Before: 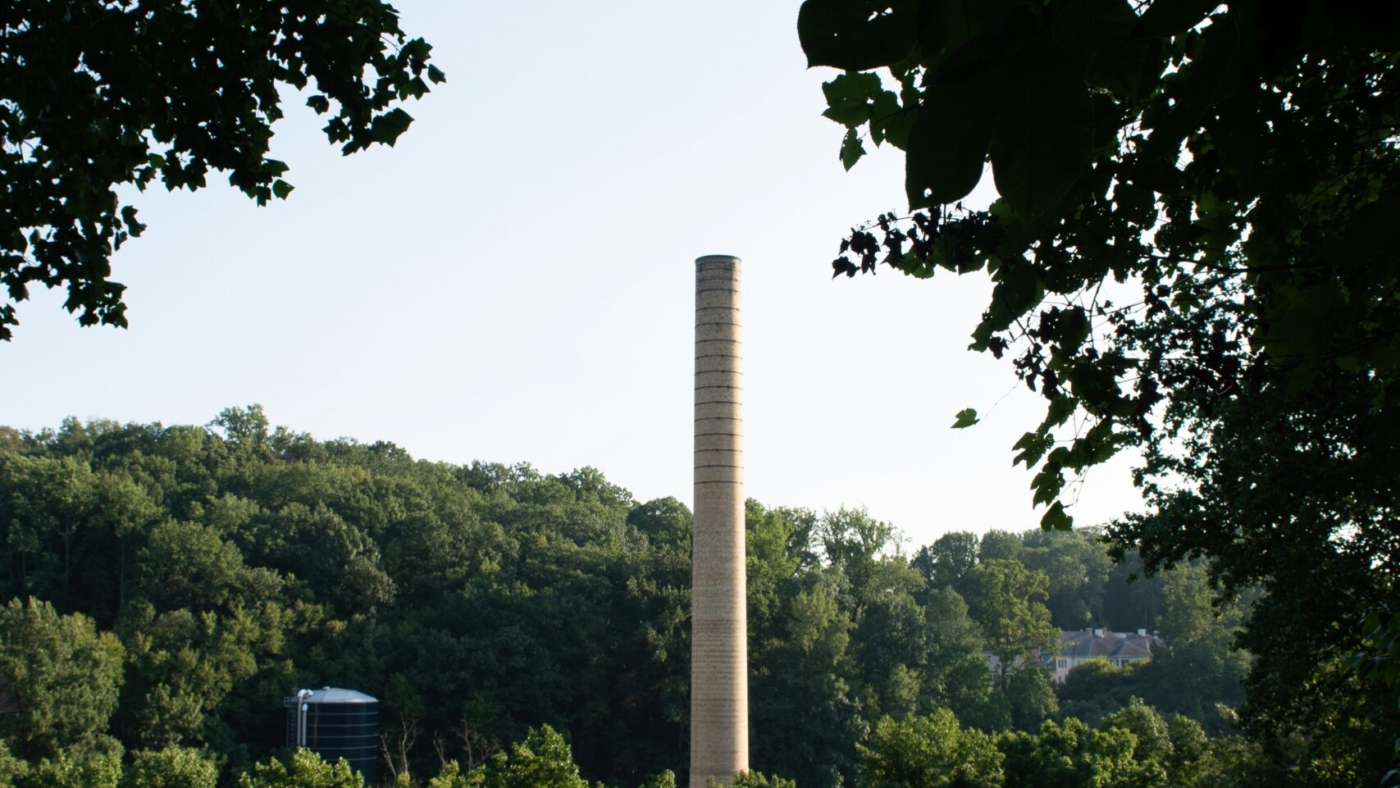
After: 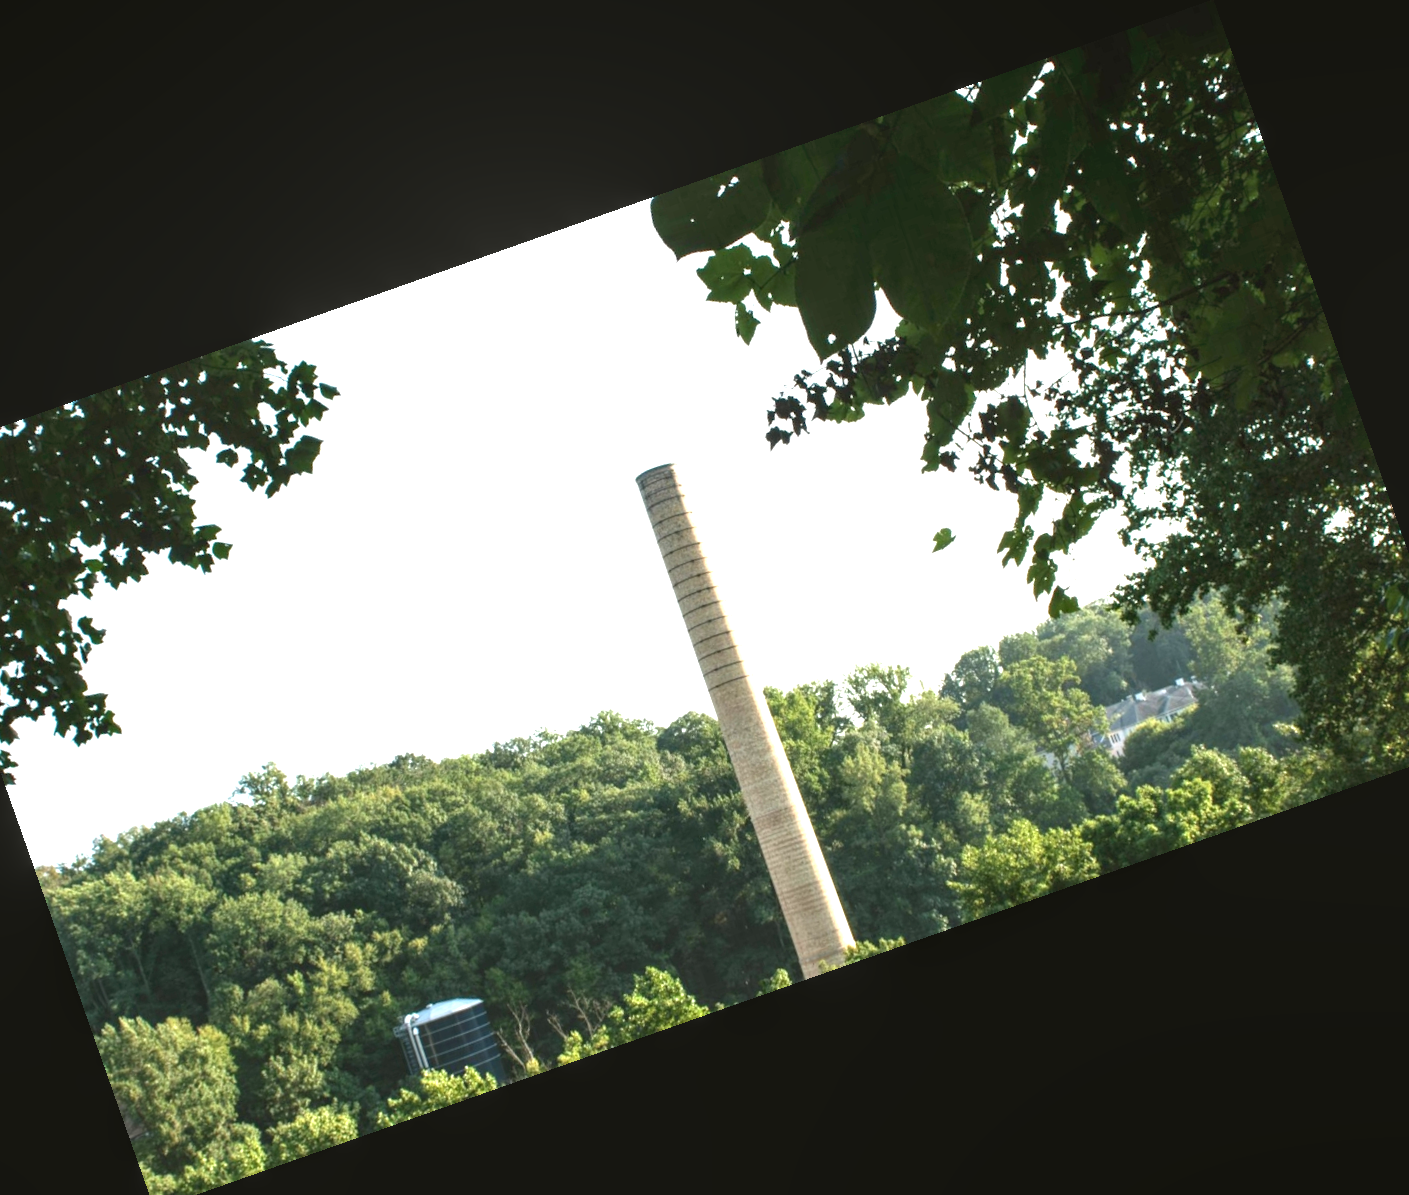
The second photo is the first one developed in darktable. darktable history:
local contrast: on, module defaults
color balance: mode lift, gamma, gain (sRGB), lift [1.04, 1, 1, 0.97], gamma [1.01, 1, 1, 0.97], gain [0.96, 1, 1, 0.97]
crop and rotate: angle 19.43°, left 6.812%, right 4.125%, bottom 1.087%
exposure: black level correction 0, exposure 1.5 EV, compensate exposure bias true, compensate highlight preservation false
